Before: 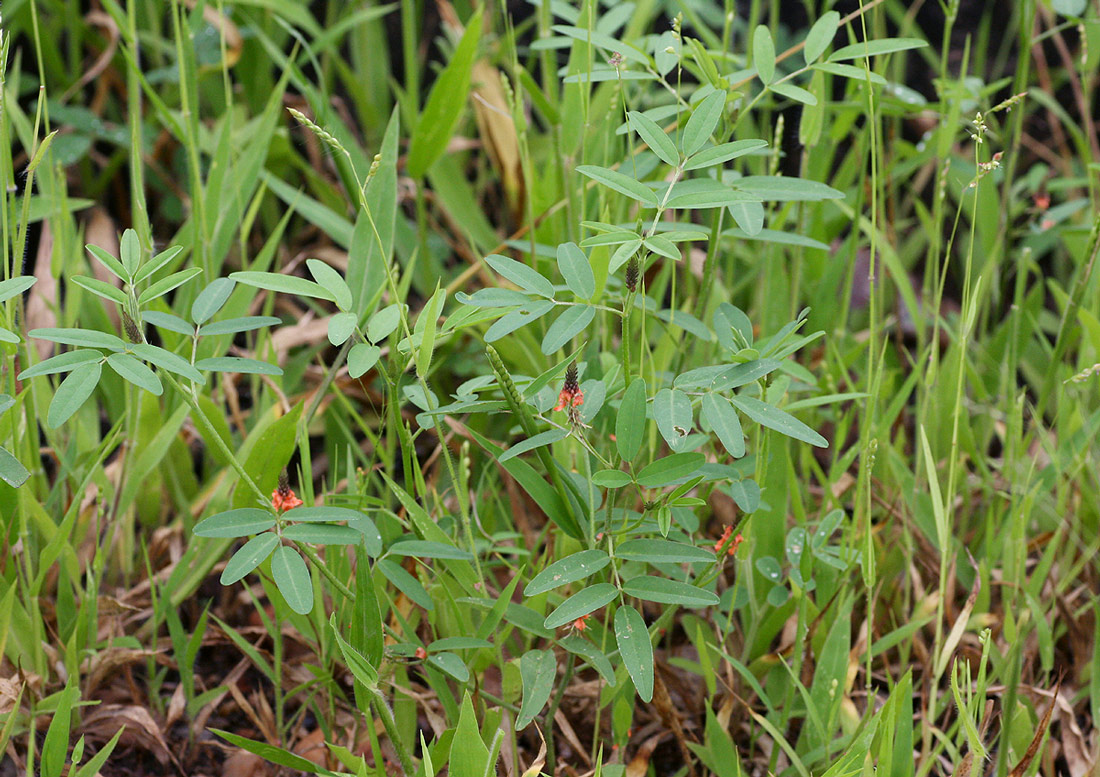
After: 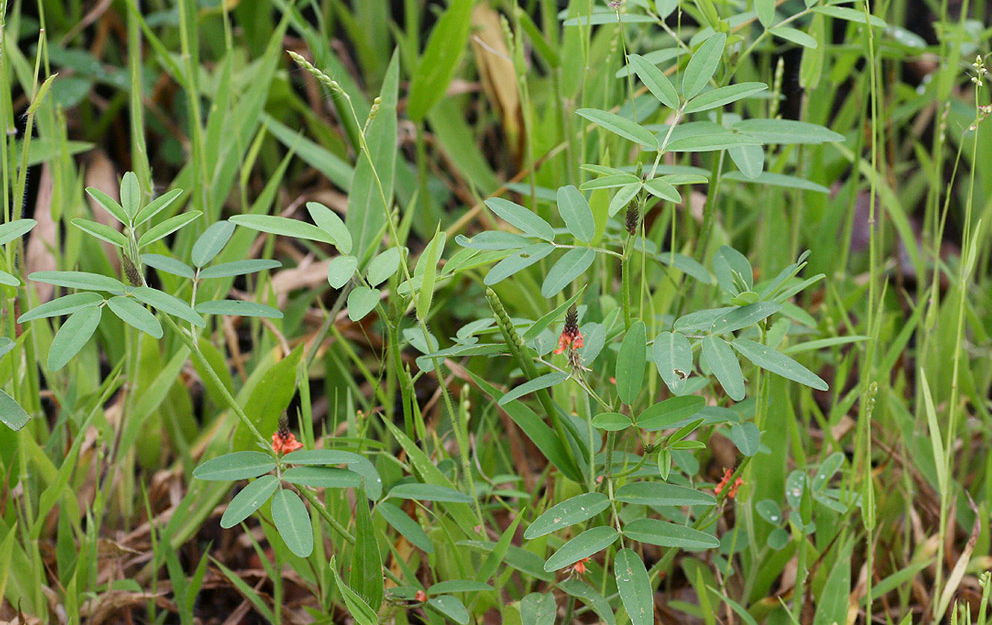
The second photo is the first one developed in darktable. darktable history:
crop: top 7.422%, right 9.779%, bottom 12.028%
